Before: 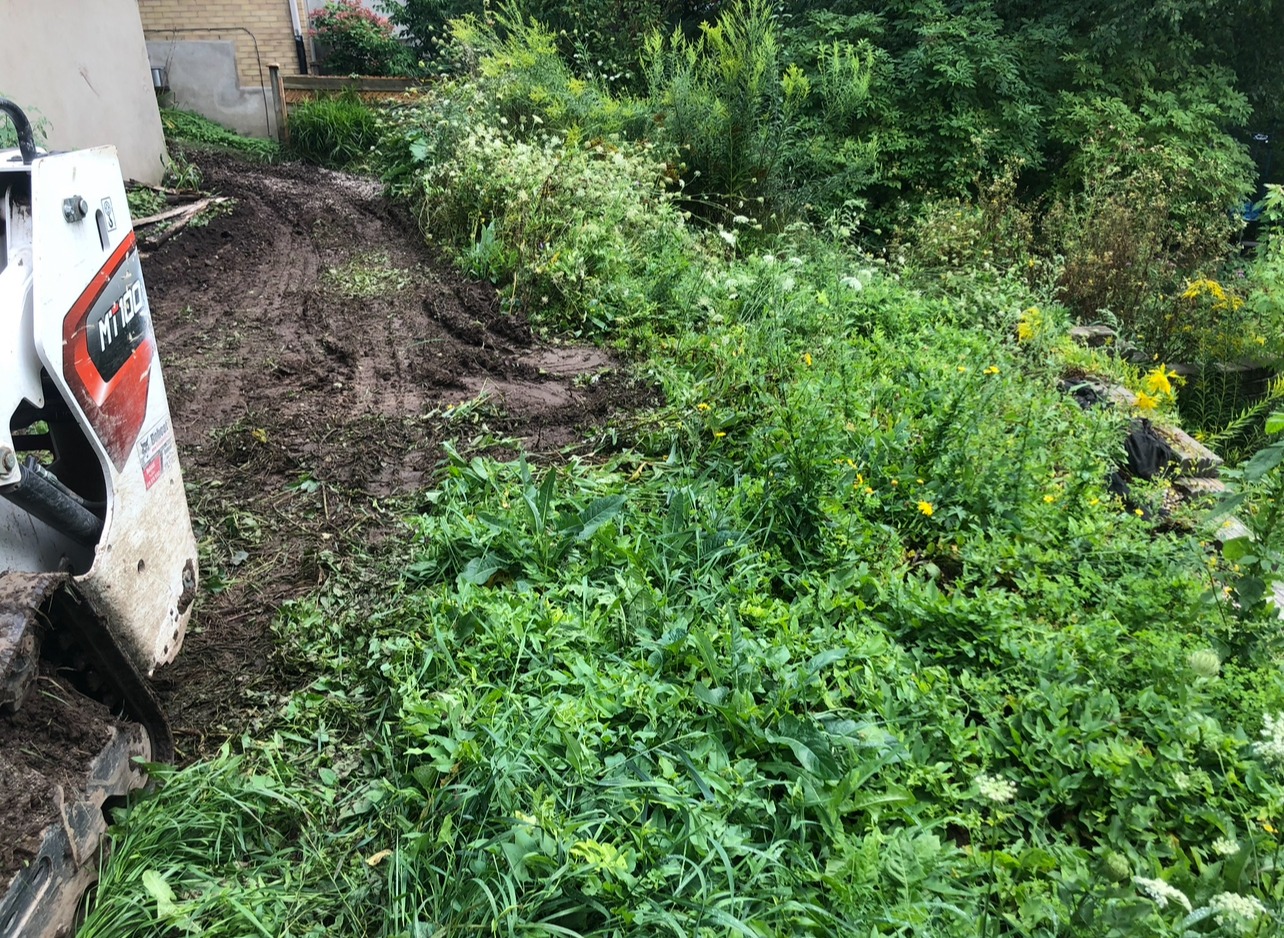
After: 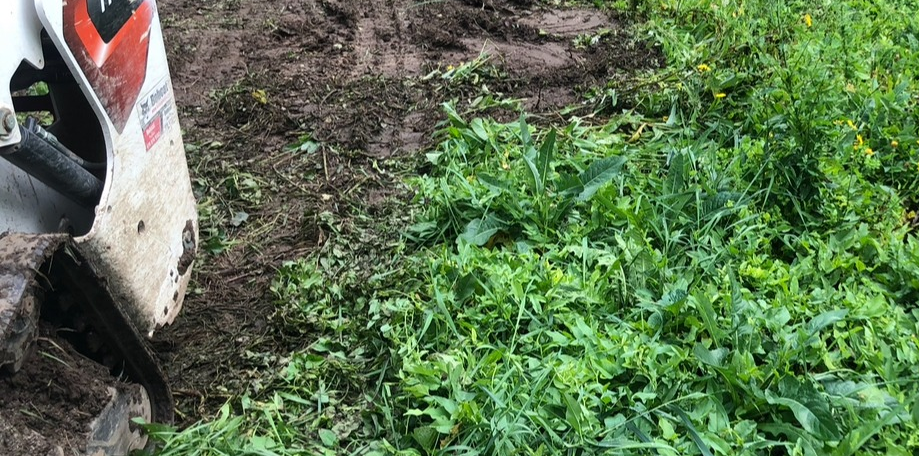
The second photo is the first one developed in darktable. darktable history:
crop: top 36.226%, right 28.382%, bottom 15.098%
